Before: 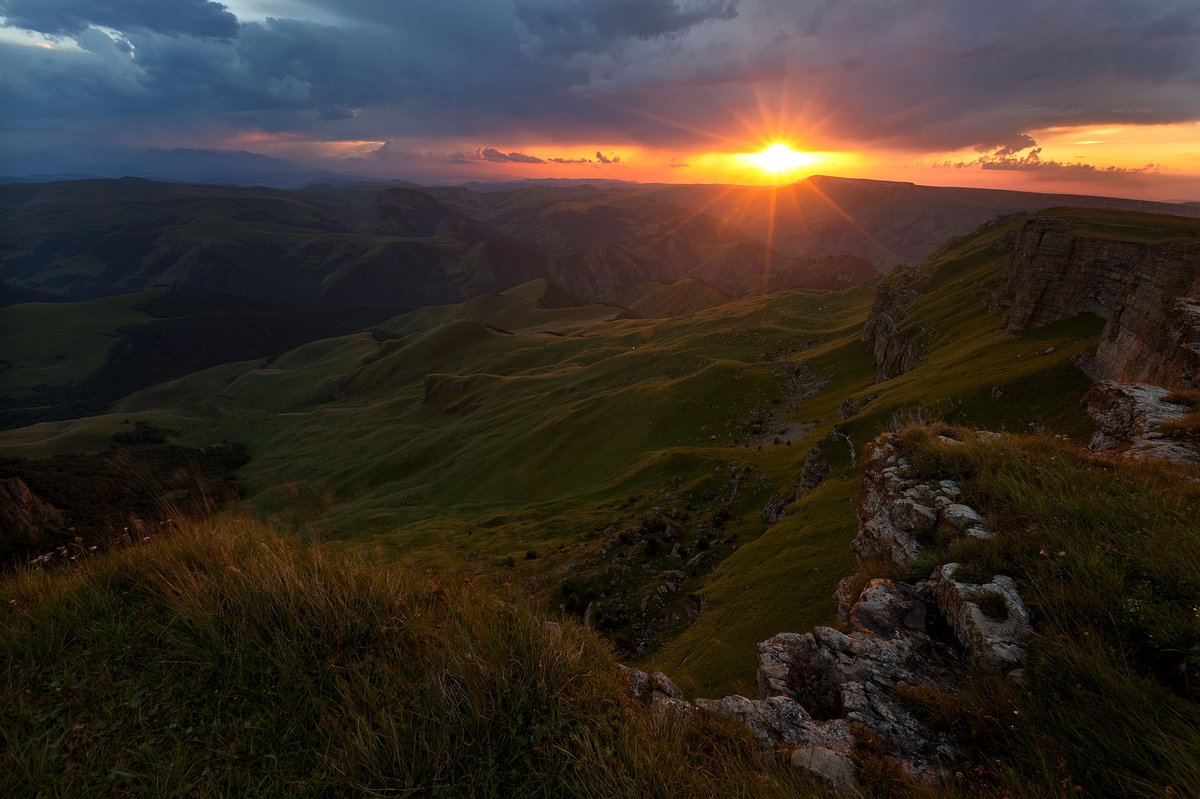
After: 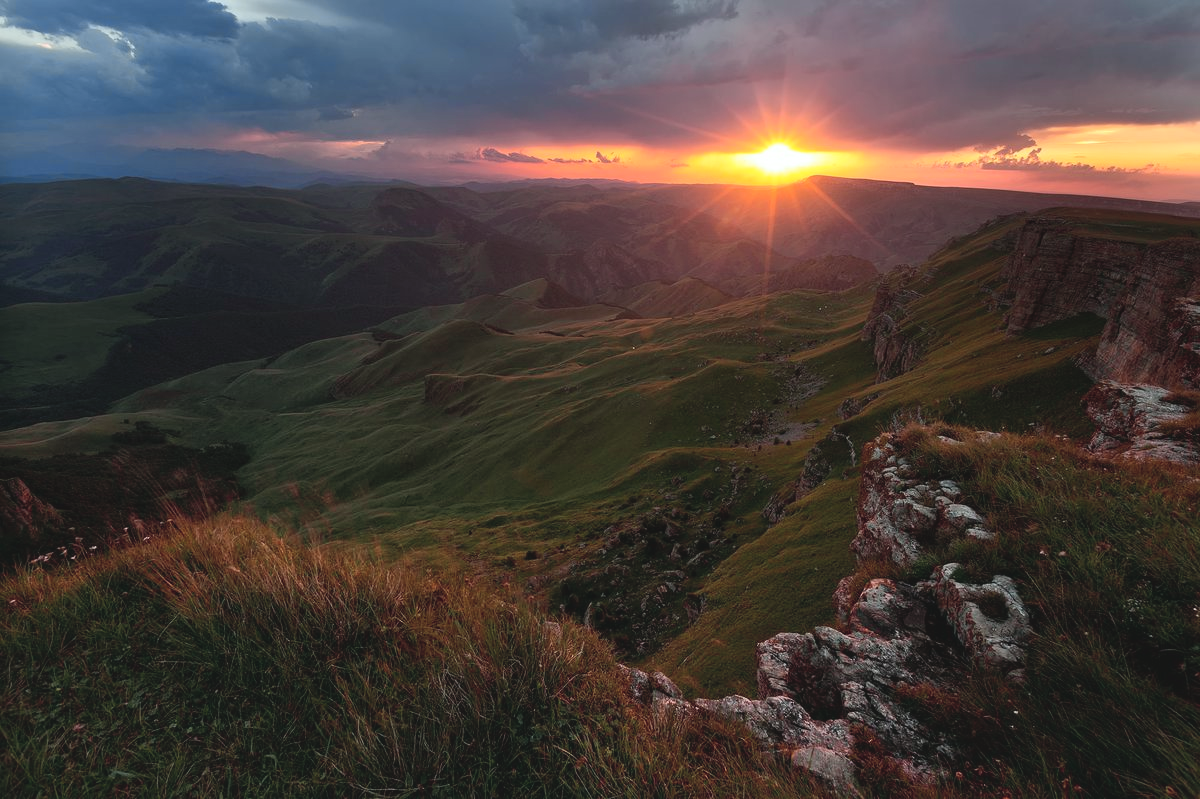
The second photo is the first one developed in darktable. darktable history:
tone curve: curves: ch0 [(0, 0.046) (0.04, 0.074) (0.831, 0.861) (1, 1)]; ch1 [(0, 0) (0.146, 0.159) (0.338, 0.365) (0.417, 0.455) (0.489, 0.486) (0.504, 0.502) (0.529, 0.537) (0.563, 0.567) (1, 1)]; ch2 [(0, 0) (0.307, 0.298) (0.388, 0.375) (0.443, 0.456) (0.485, 0.492) (0.544, 0.525) (1, 1)], color space Lab, independent channels, preserve colors none
shadows and highlights: radius 263.22, soften with gaussian
